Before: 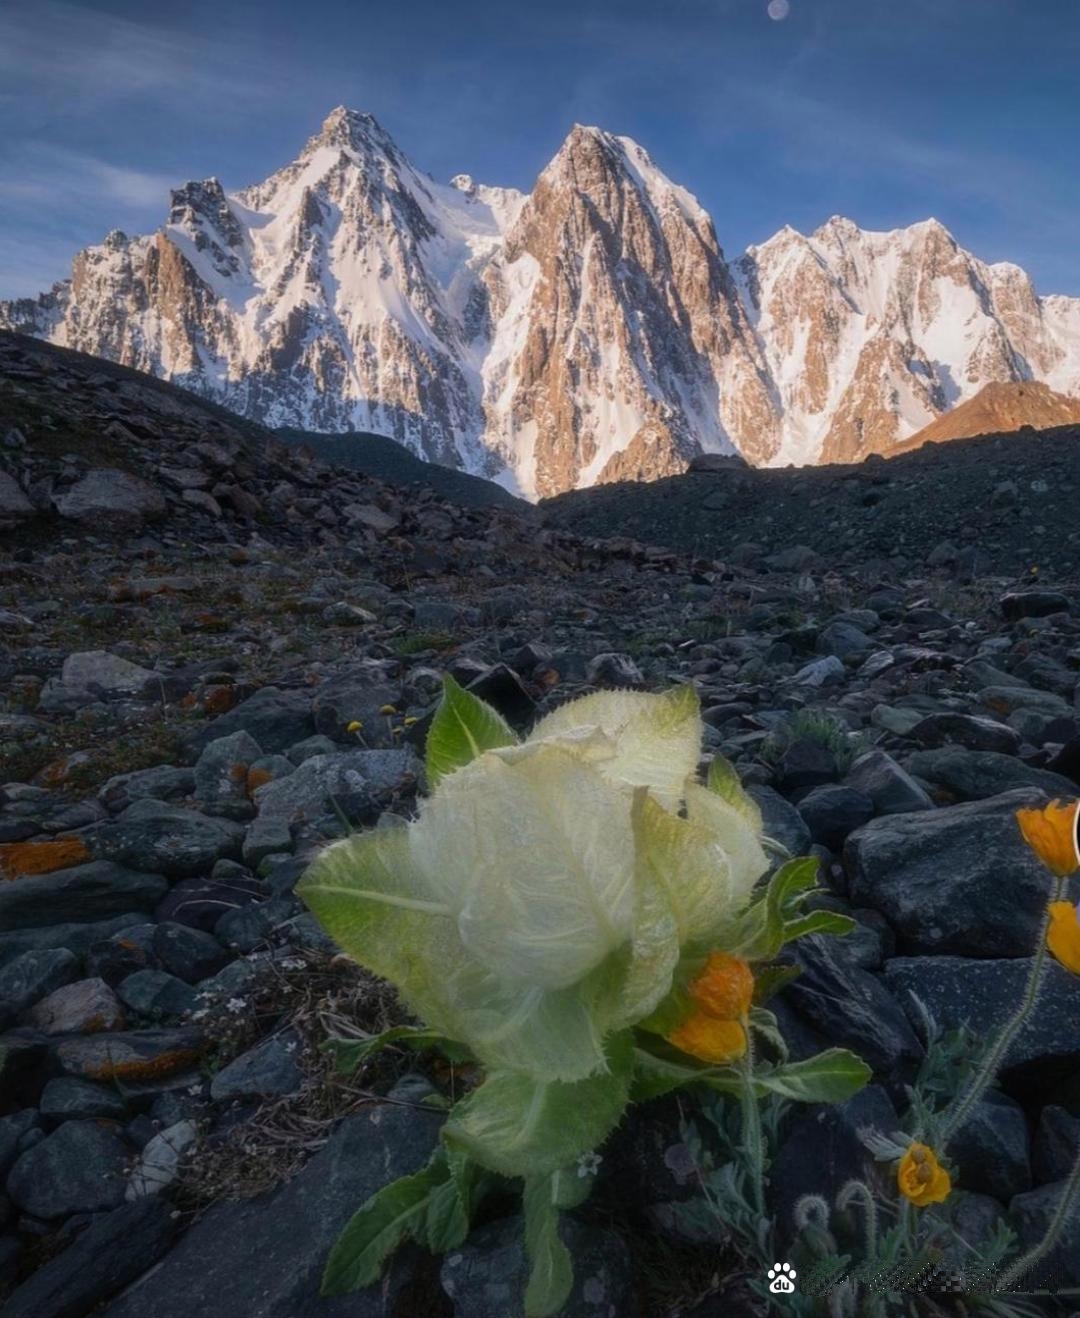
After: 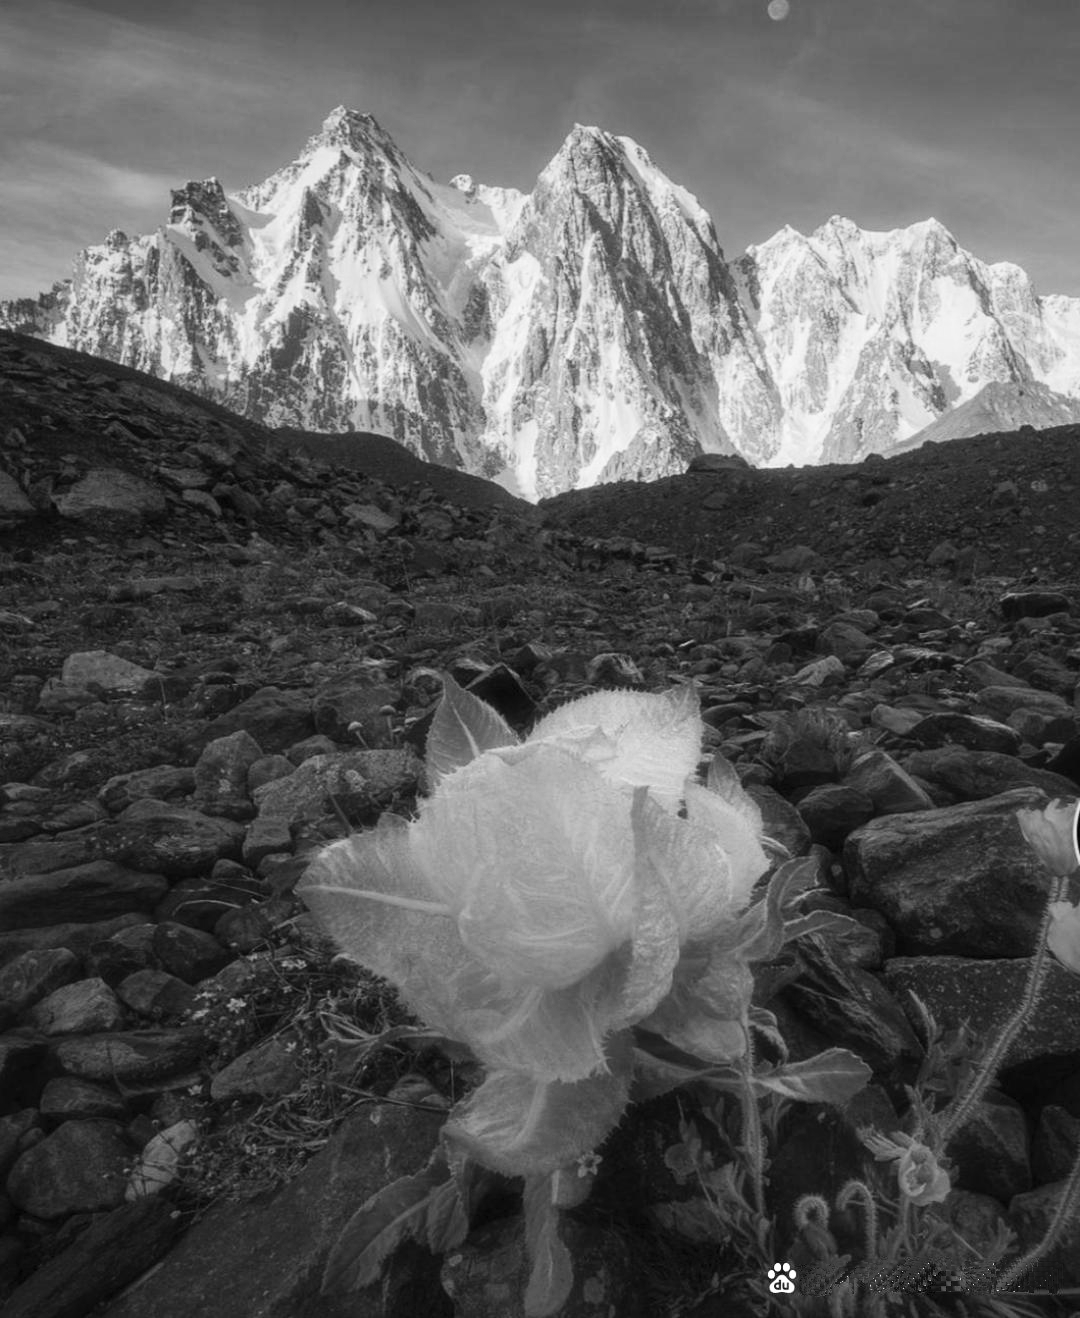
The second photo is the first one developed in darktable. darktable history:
contrast brightness saturation: contrast 0.2, brightness 0.16, saturation 0.22
tone equalizer: on, module defaults
monochrome: on, module defaults
